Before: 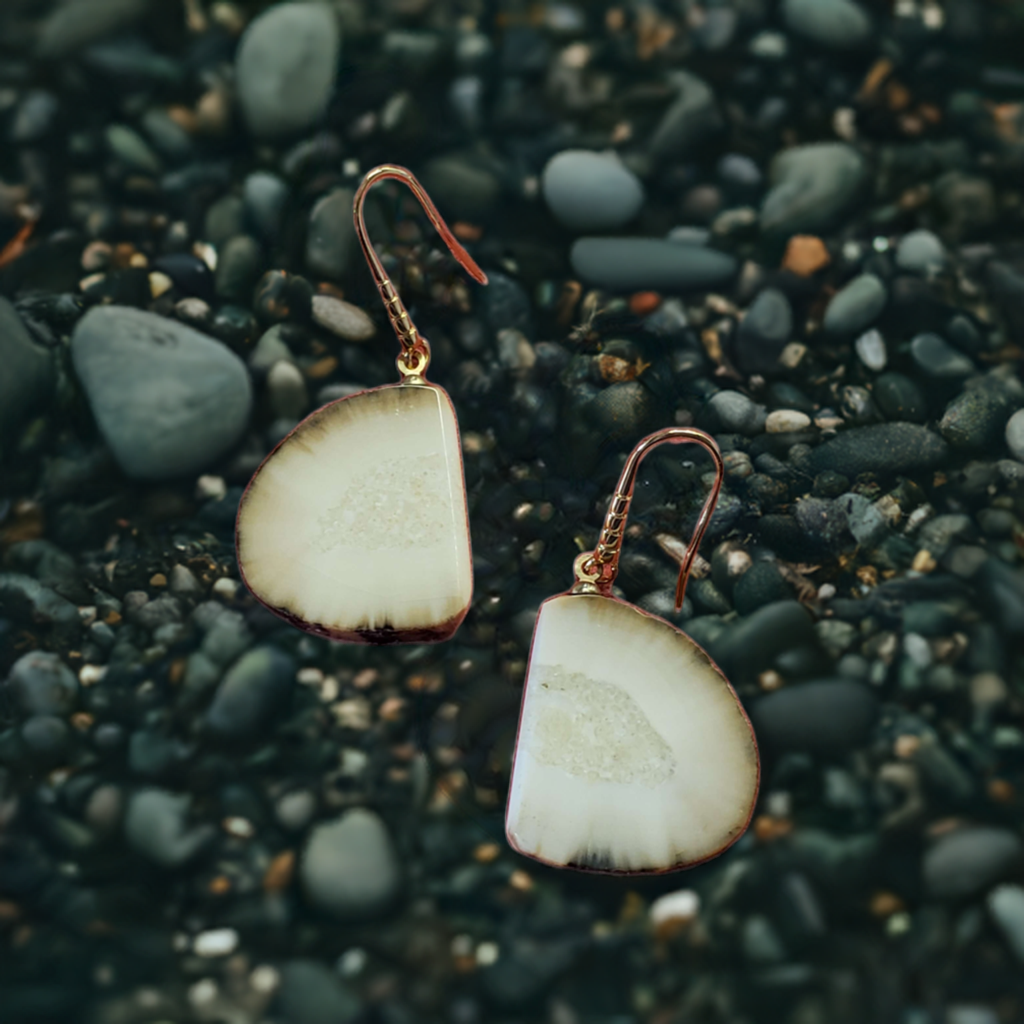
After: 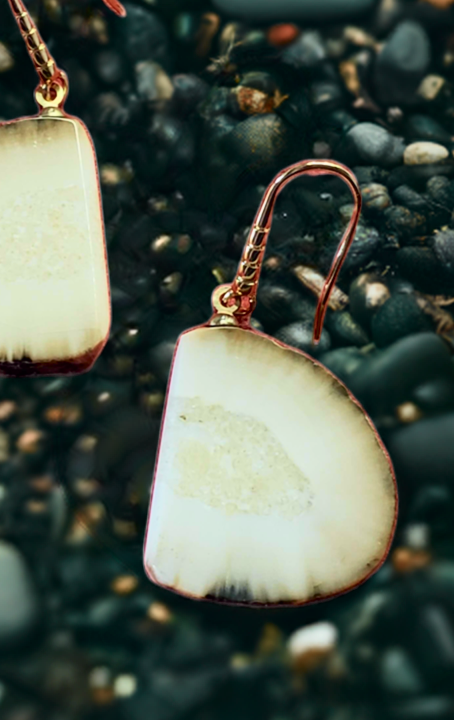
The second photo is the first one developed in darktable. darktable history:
crop: left 35.432%, top 26.233%, right 20.145%, bottom 3.432%
color zones: curves: ch0 [(0, 0.5) (0.143, 0.5) (0.286, 0.5) (0.429, 0.5) (0.571, 0.5) (0.714, 0.476) (0.857, 0.5) (1, 0.5)]; ch2 [(0, 0.5) (0.143, 0.5) (0.286, 0.5) (0.429, 0.5) (0.571, 0.5) (0.714, 0.487) (0.857, 0.5) (1, 0.5)]
tone curve: curves: ch0 [(0, 0) (0.051, 0.03) (0.096, 0.071) (0.241, 0.247) (0.455, 0.525) (0.594, 0.697) (0.741, 0.845) (0.871, 0.933) (1, 0.984)]; ch1 [(0, 0) (0.1, 0.038) (0.318, 0.243) (0.399, 0.351) (0.478, 0.469) (0.499, 0.499) (0.534, 0.549) (0.565, 0.594) (0.601, 0.634) (0.666, 0.7) (1, 1)]; ch2 [(0, 0) (0.453, 0.45) (0.479, 0.483) (0.504, 0.499) (0.52, 0.519) (0.541, 0.559) (0.592, 0.612) (0.824, 0.815) (1, 1)], color space Lab, independent channels, preserve colors none
